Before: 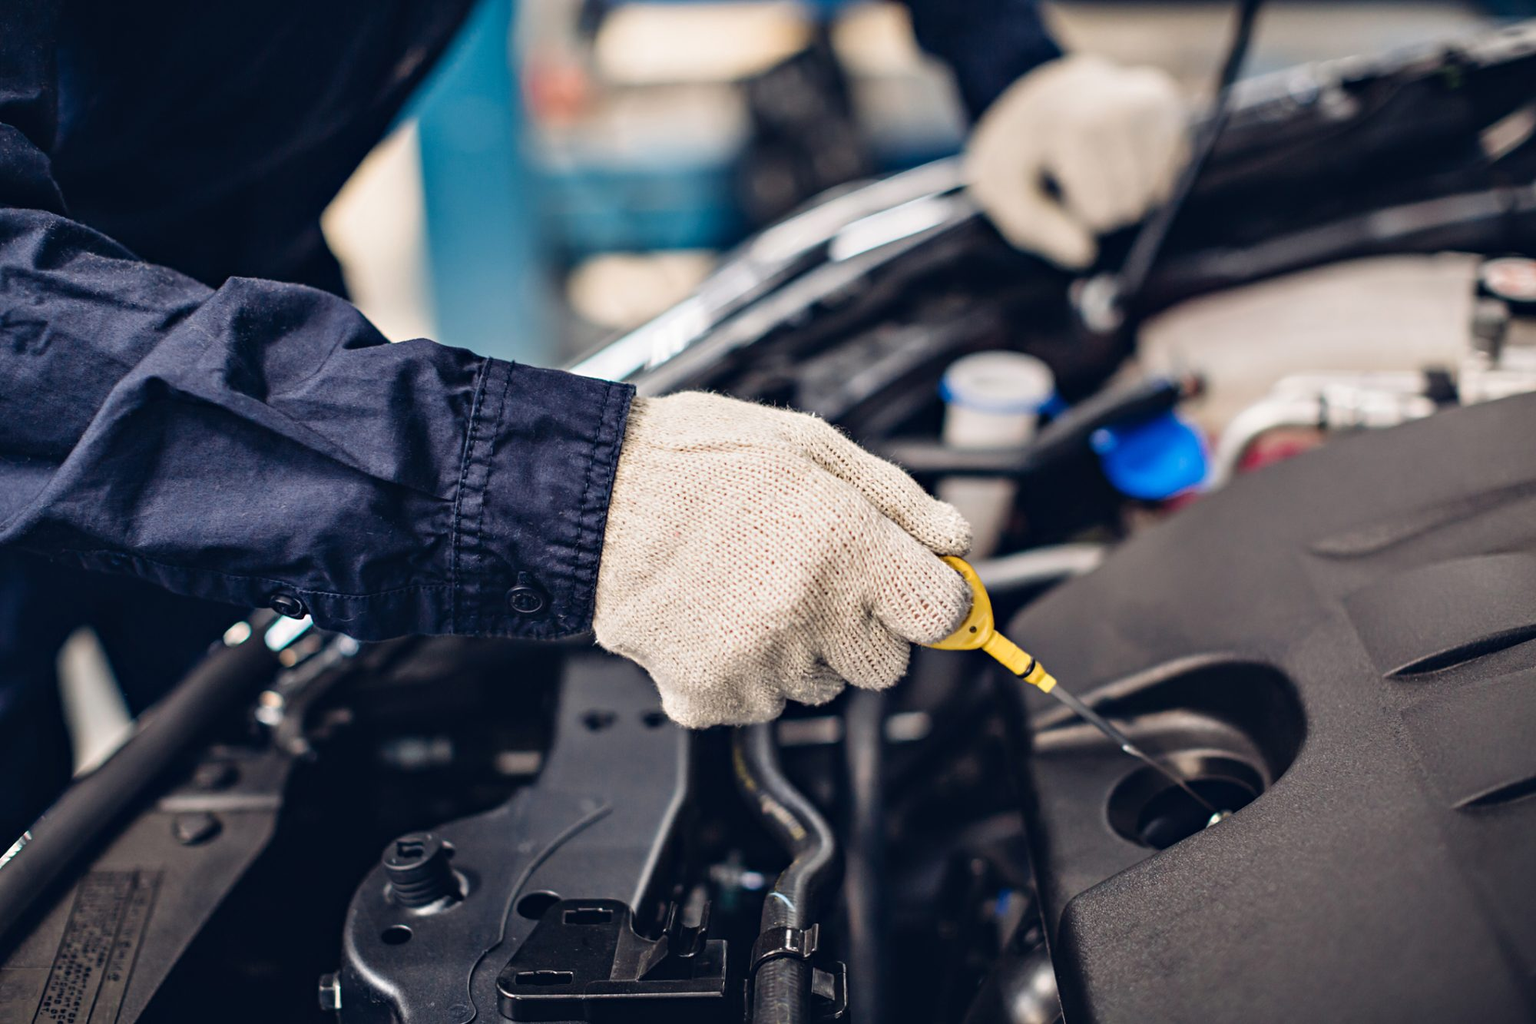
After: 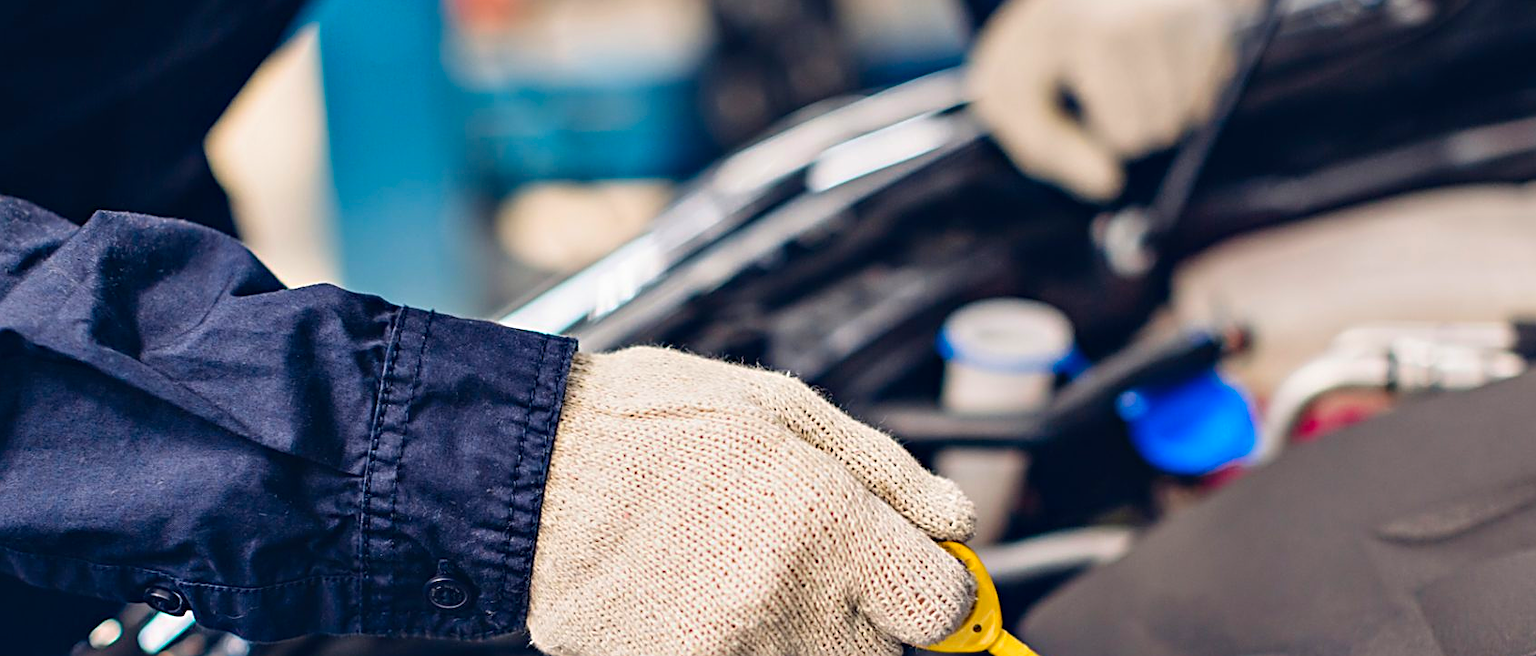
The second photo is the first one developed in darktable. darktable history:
crop and rotate: left 9.653%, top 9.713%, right 5.908%, bottom 36.09%
sharpen: on, module defaults
color correction: highlights b* -0.044, saturation 1.36
